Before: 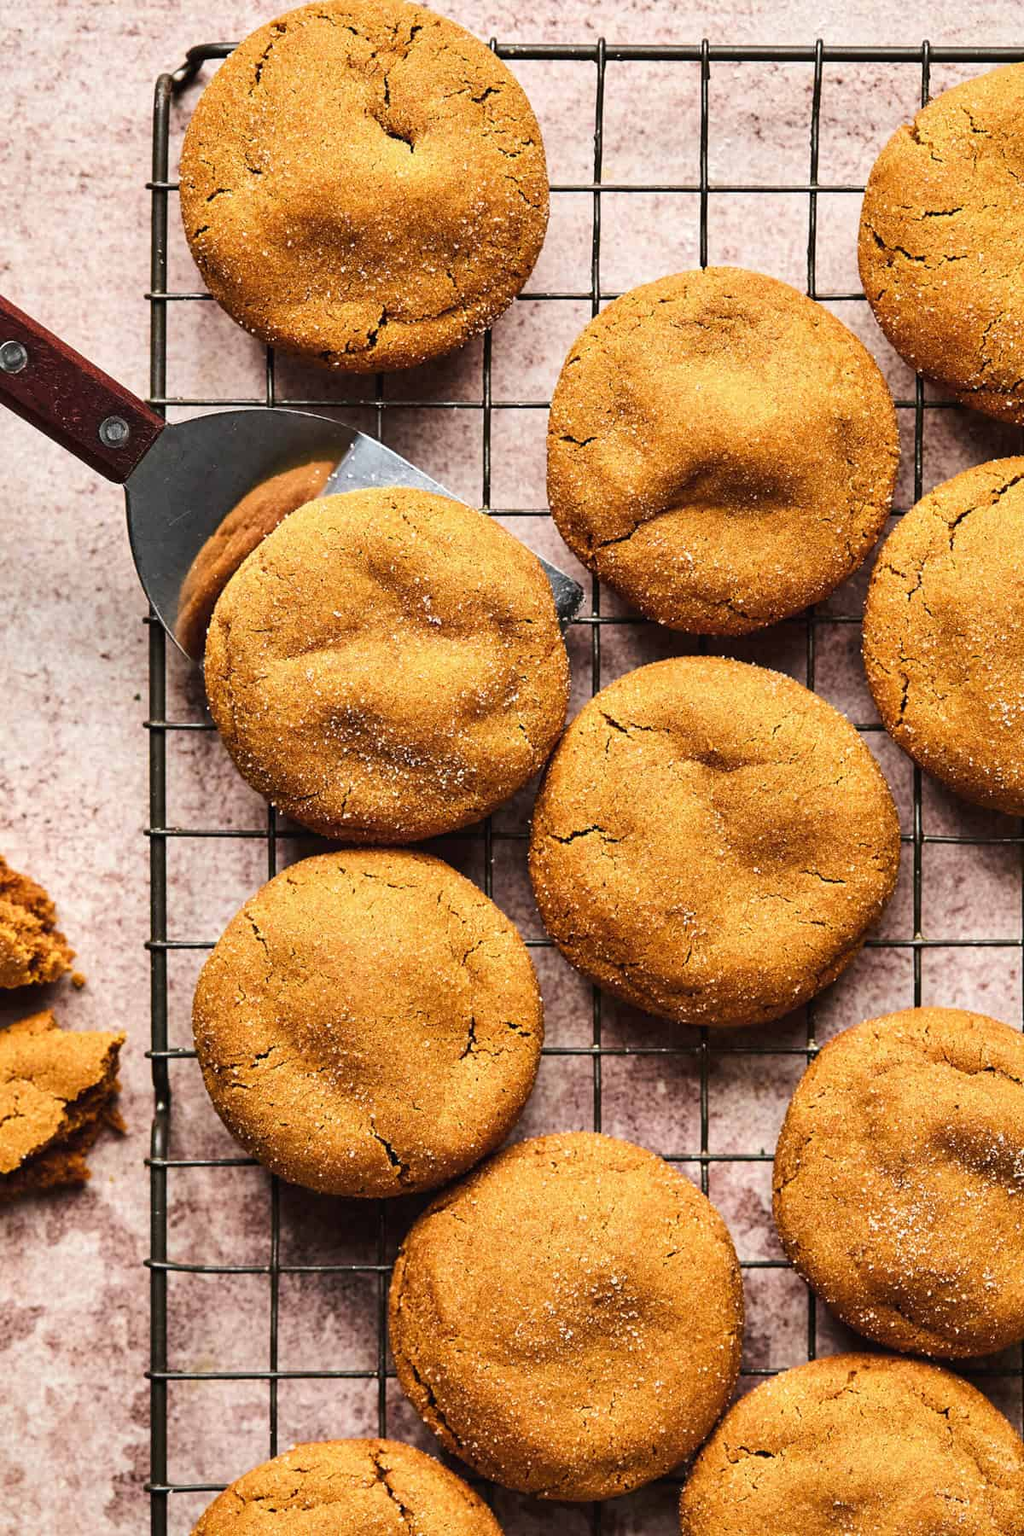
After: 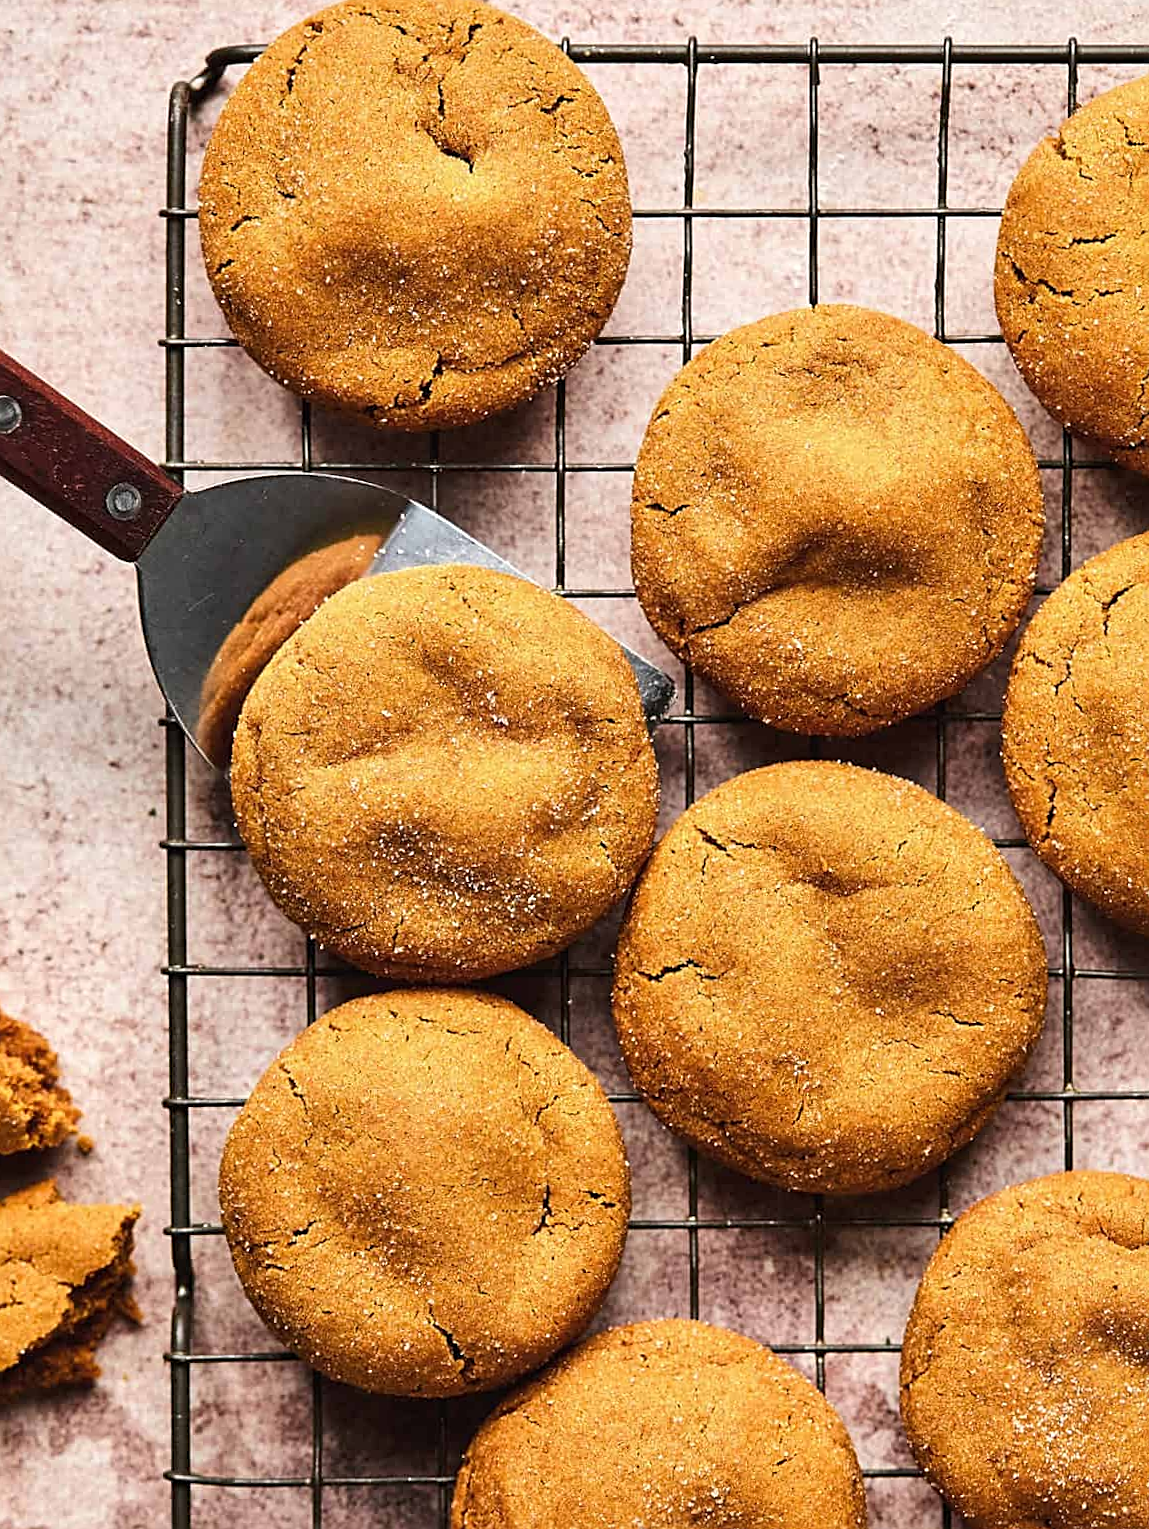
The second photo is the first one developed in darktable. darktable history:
sharpen: on, module defaults
crop and rotate: angle 0.301°, left 0.356%, right 3.099%, bottom 14.344%
